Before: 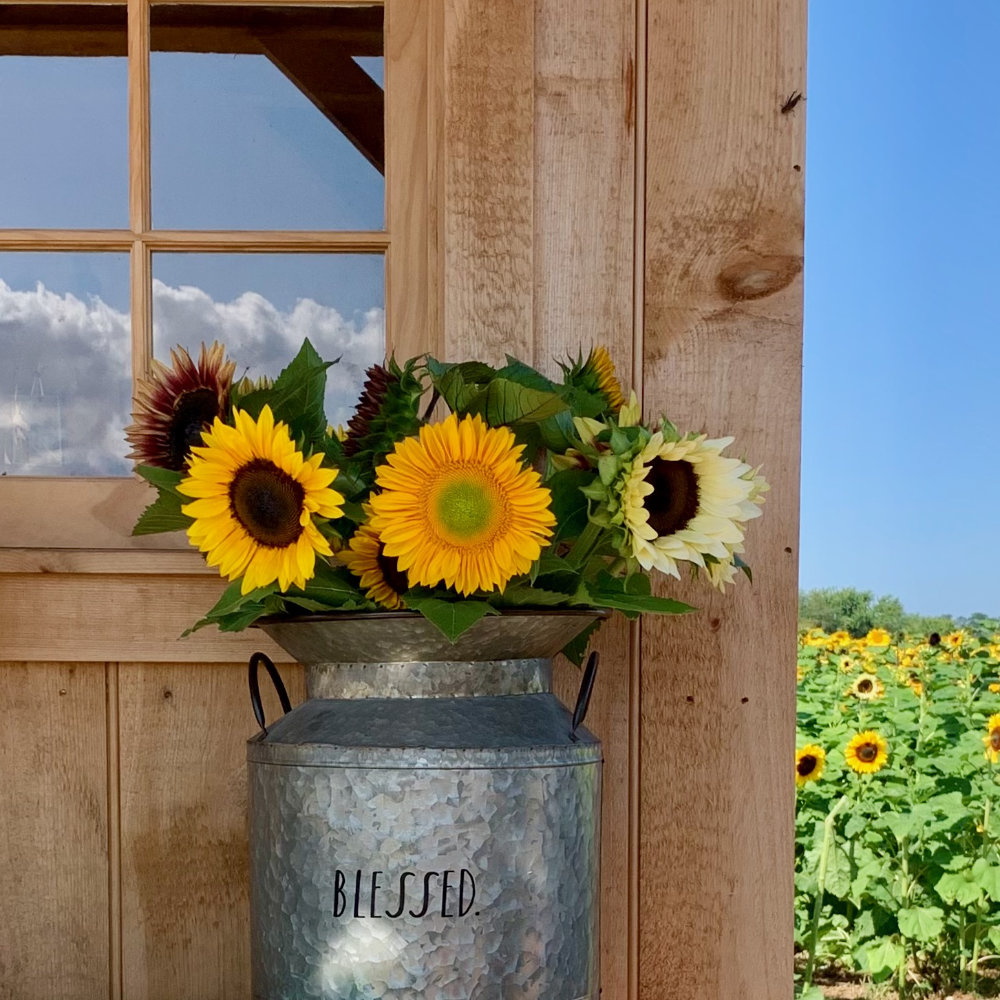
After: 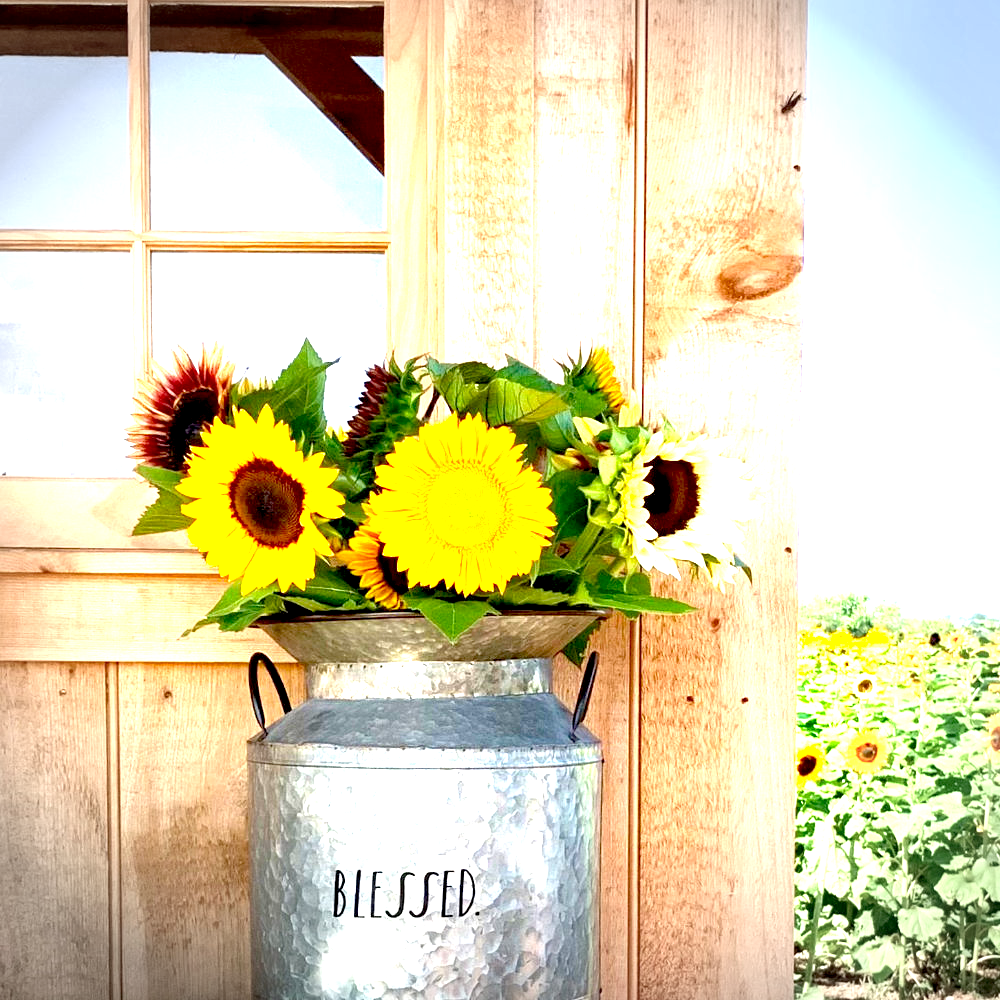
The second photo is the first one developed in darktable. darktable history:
vignetting: fall-off start 75%, brightness -0.692, width/height ratio 1.084
exposure: black level correction 0.001, exposure 2.607 EV, compensate exposure bias true, compensate highlight preservation false
